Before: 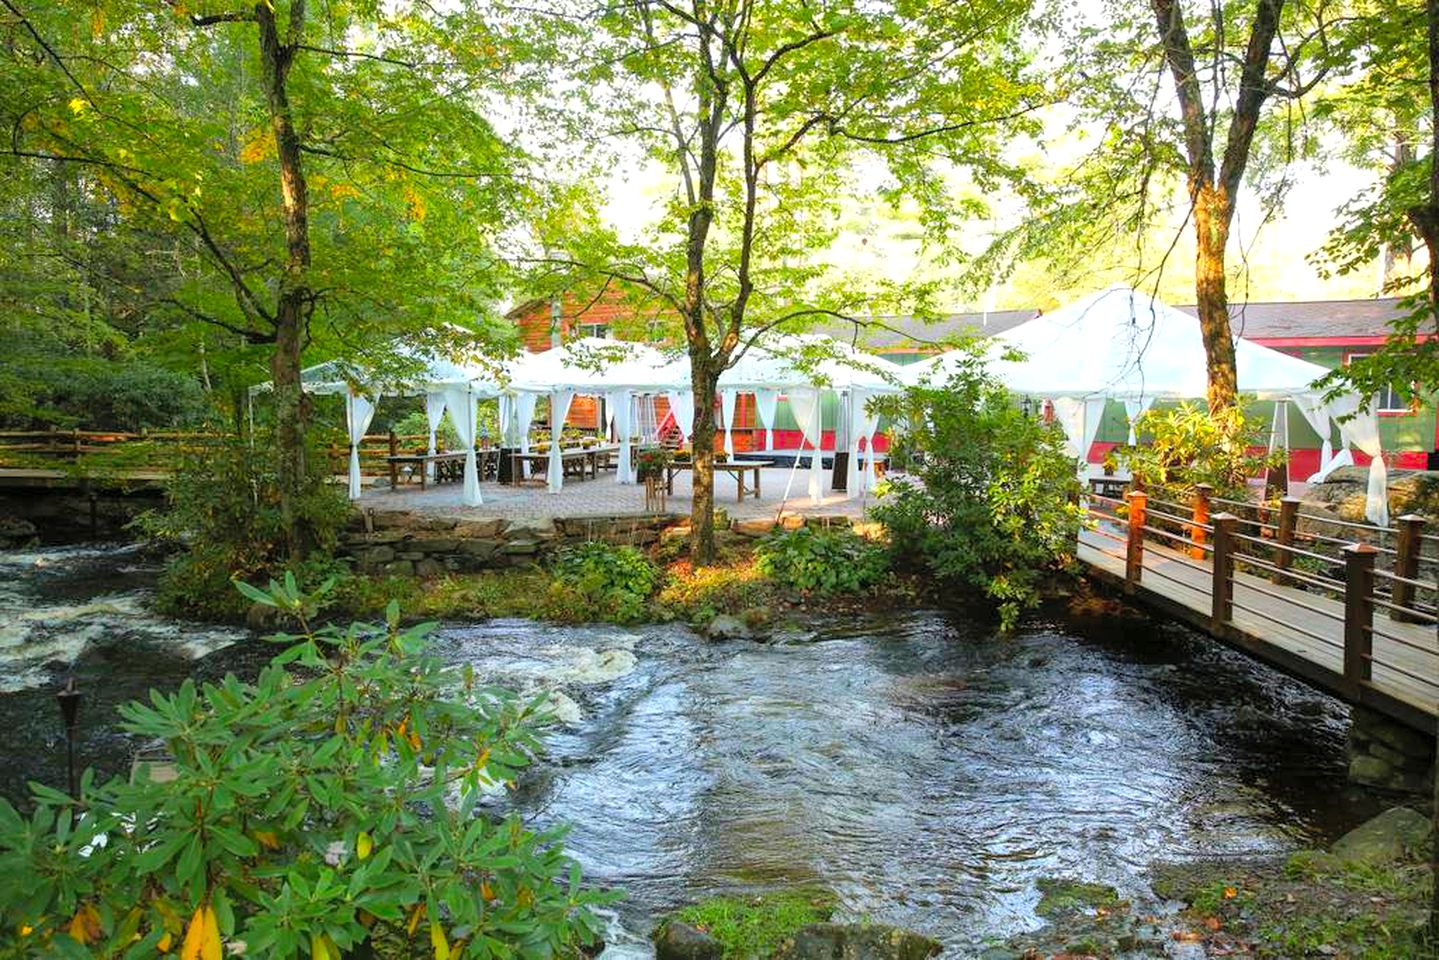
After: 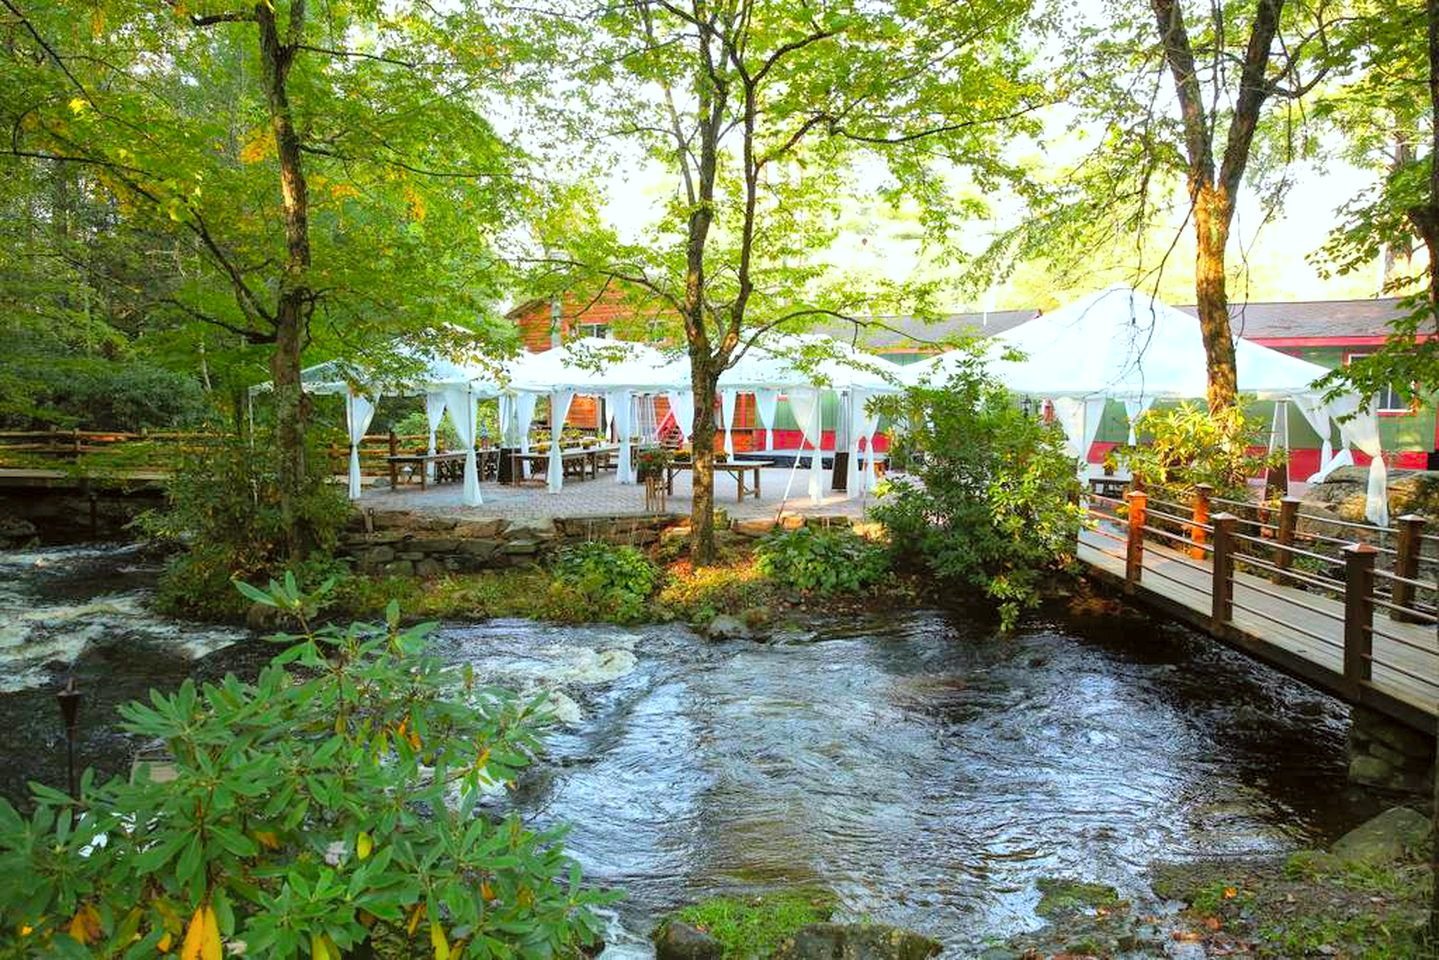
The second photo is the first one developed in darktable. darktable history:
color correction: highlights a* -2.72, highlights b* -2.7, shadows a* 2.23, shadows b* 2.85
